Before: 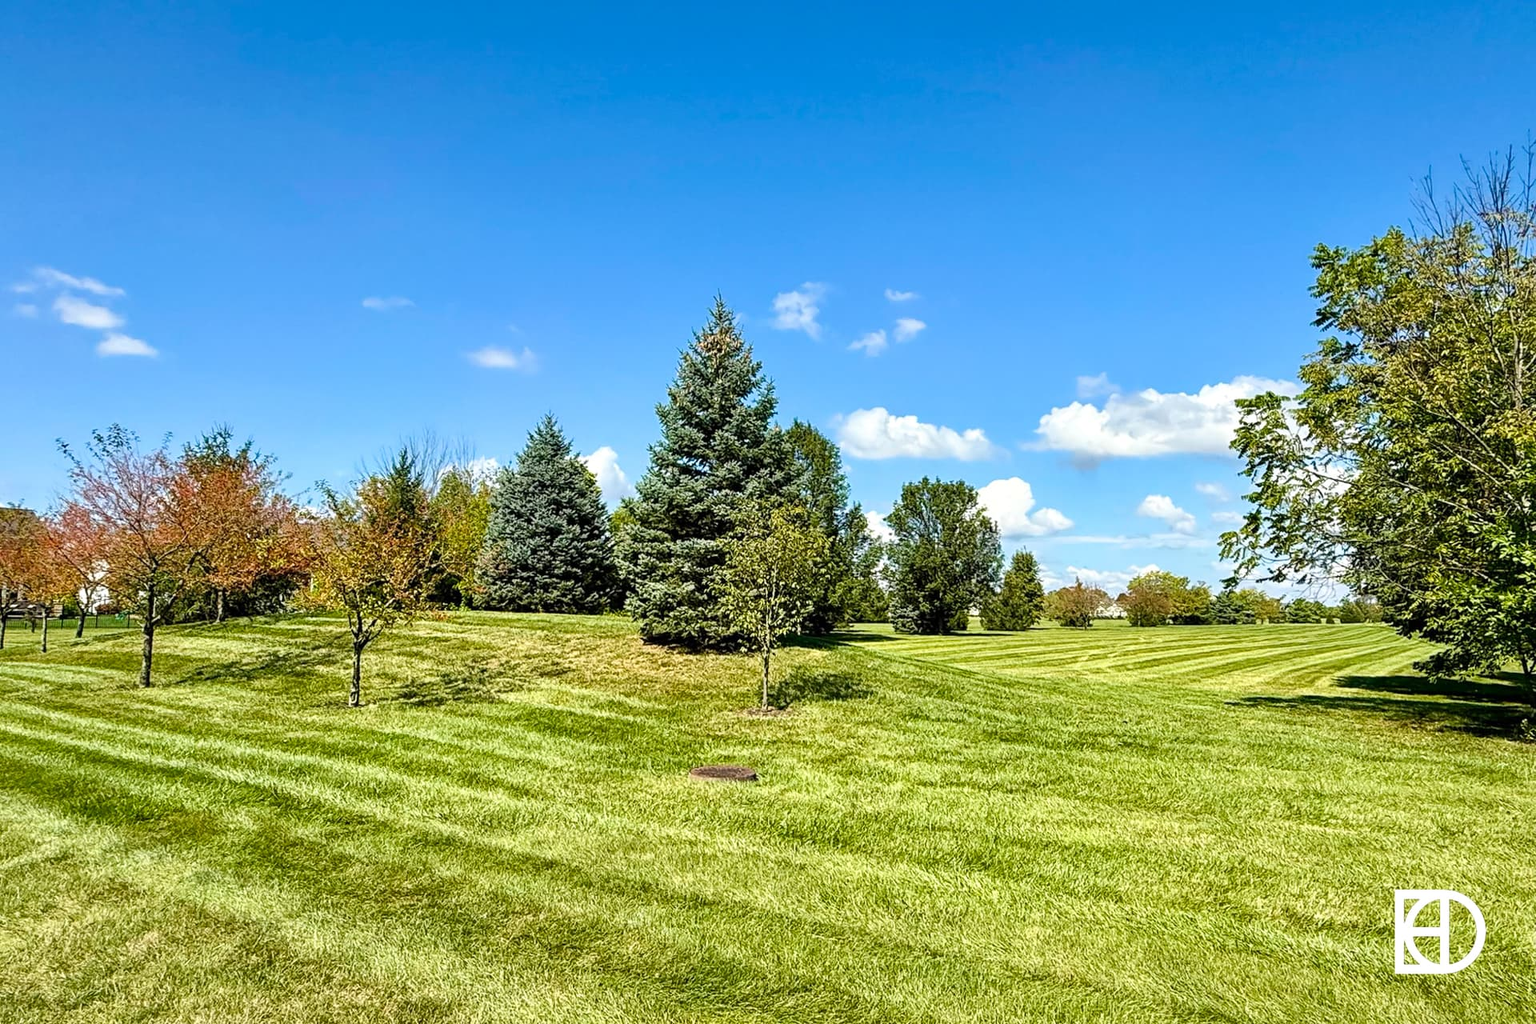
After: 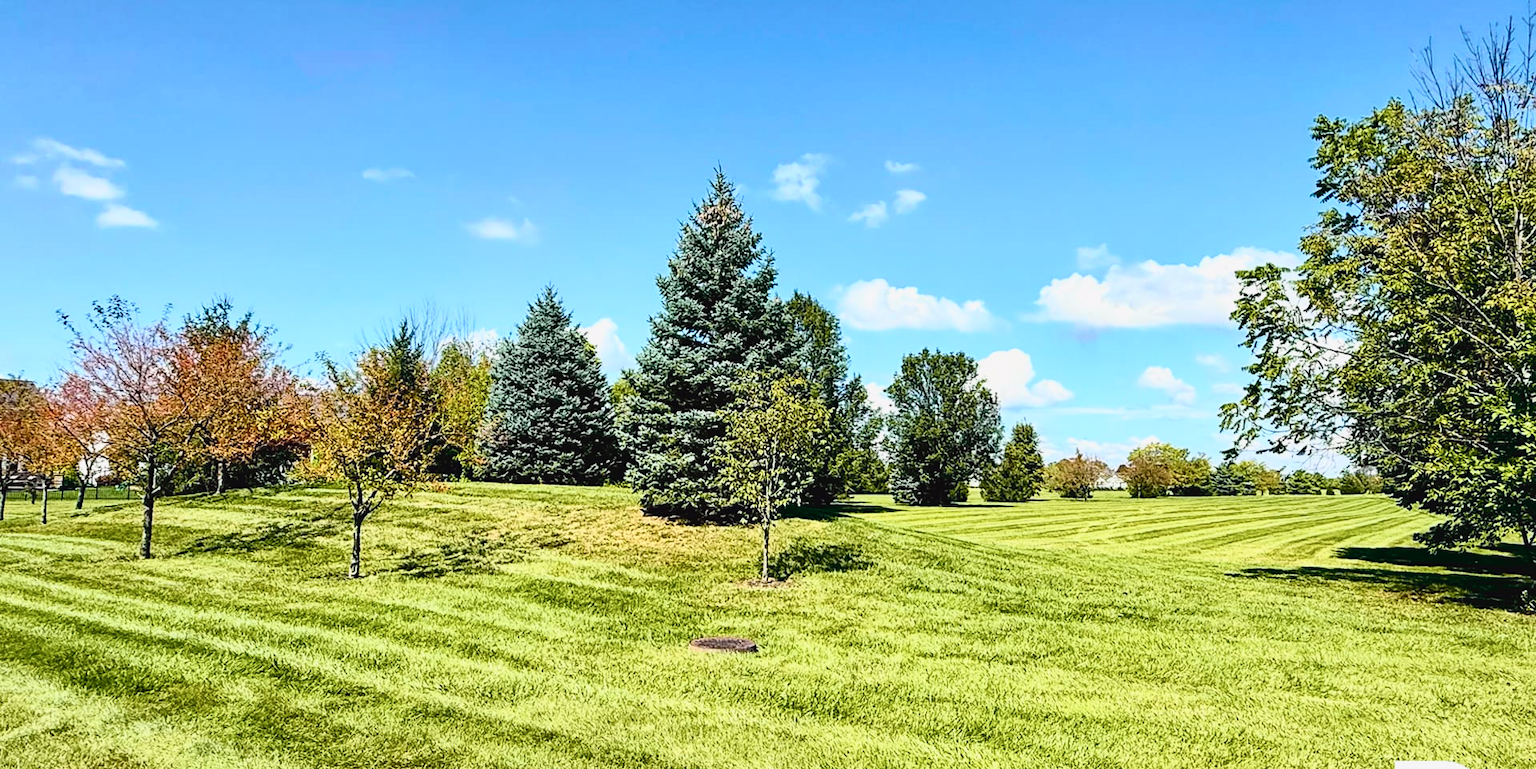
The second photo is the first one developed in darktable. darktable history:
crop and rotate: top 12.585%, bottom 12.225%
contrast brightness saturation: saturation -0.176
tone curve: curves: ch0 [(0, 0.031) (0.139, 0.084) (0.311, 0.278) (0.495, 0.544) (0.718, 0.816) (0.841, 0.909) (1, 0.967)]; ch1 [(0, 0) (0.272, 0.249) (0.388, 0.385) (0.469, 0.456) (0.495, 0.497) (0.538, 0.545) (0.578, 0.595) (0.707, 0.778) (1, 1)]; ch2 [(0, 0) (0.125, 0.089) (0.353, 0.329) (0.443, 0.408) (0.502, 0.499) (0.557, 0.531) (0.608, 0.631) (1, 1)], color space Lab, independent channels, preserve colors none
